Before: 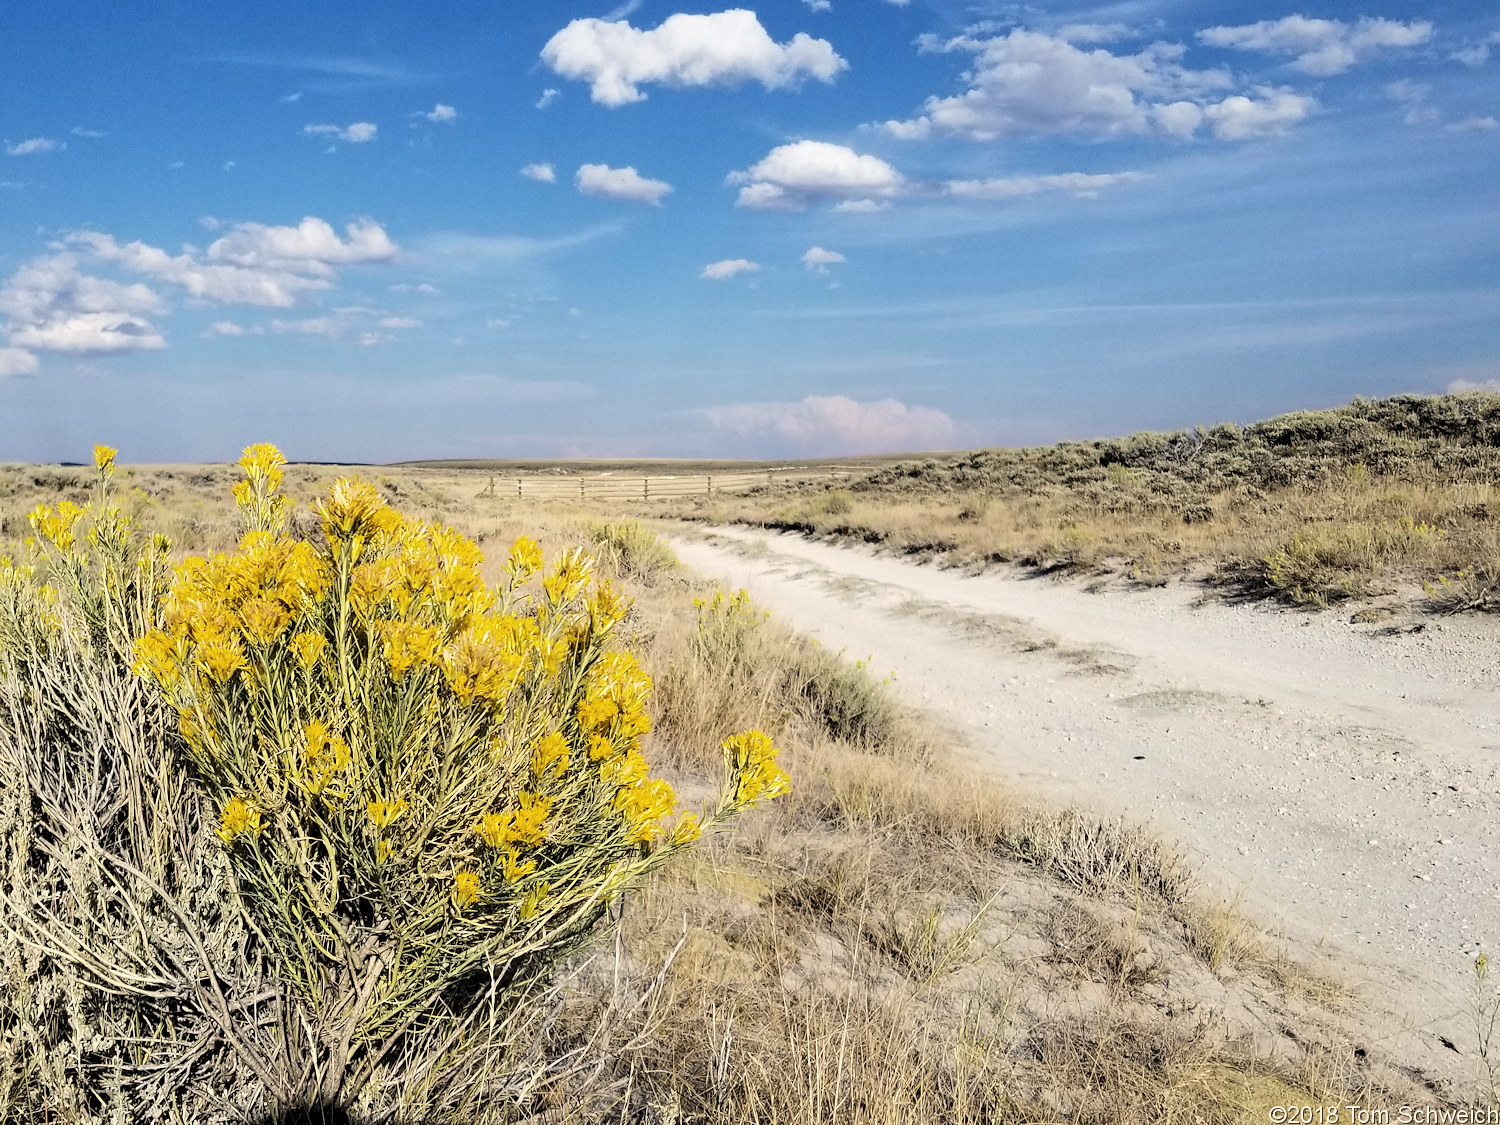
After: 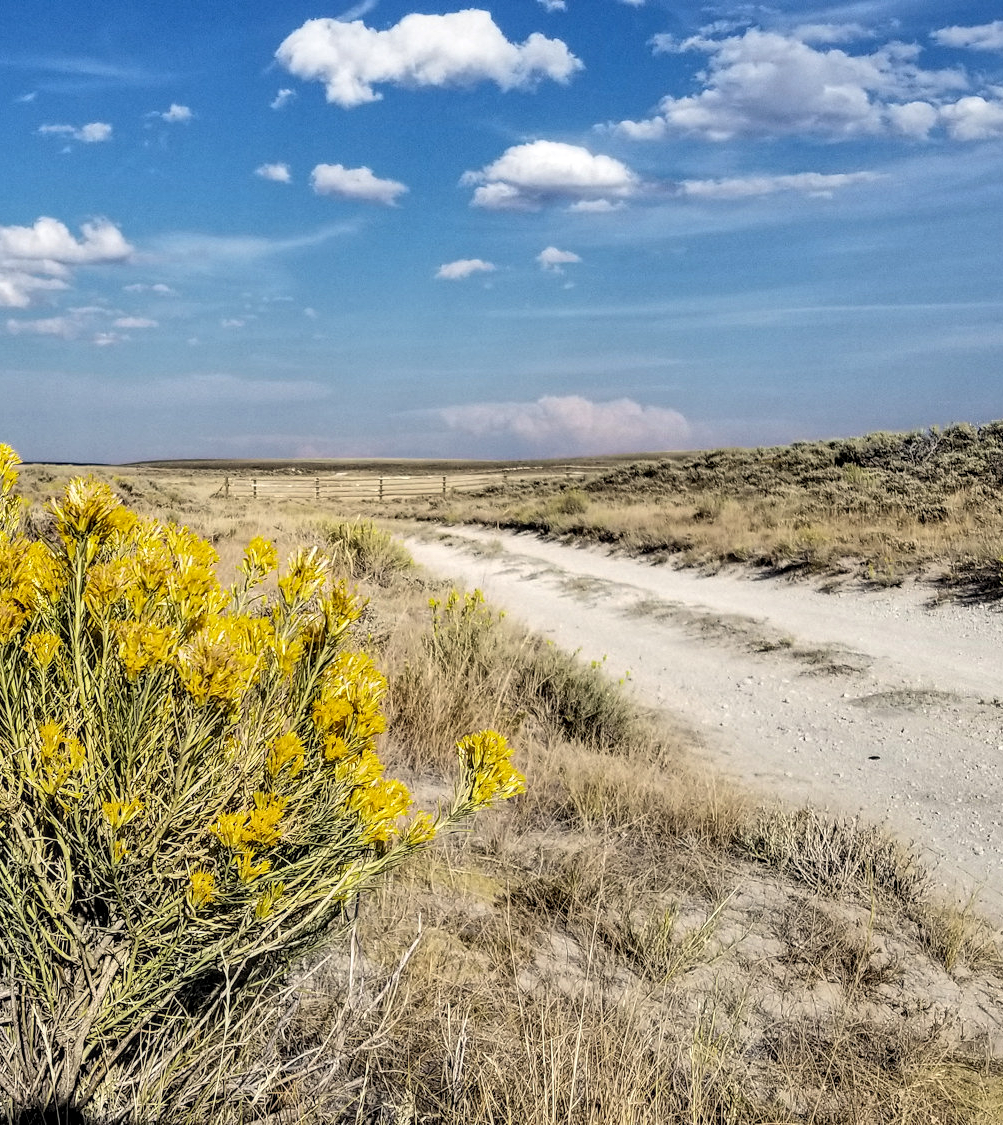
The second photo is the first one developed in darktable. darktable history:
crop and rotate: left 17.679%, right 15.39%
local contrast: detail 130%
shadows and highlights: shadows 43.51, white point adjustment -1.34, highlights color adjustment 31.38%, soften with gaussian
